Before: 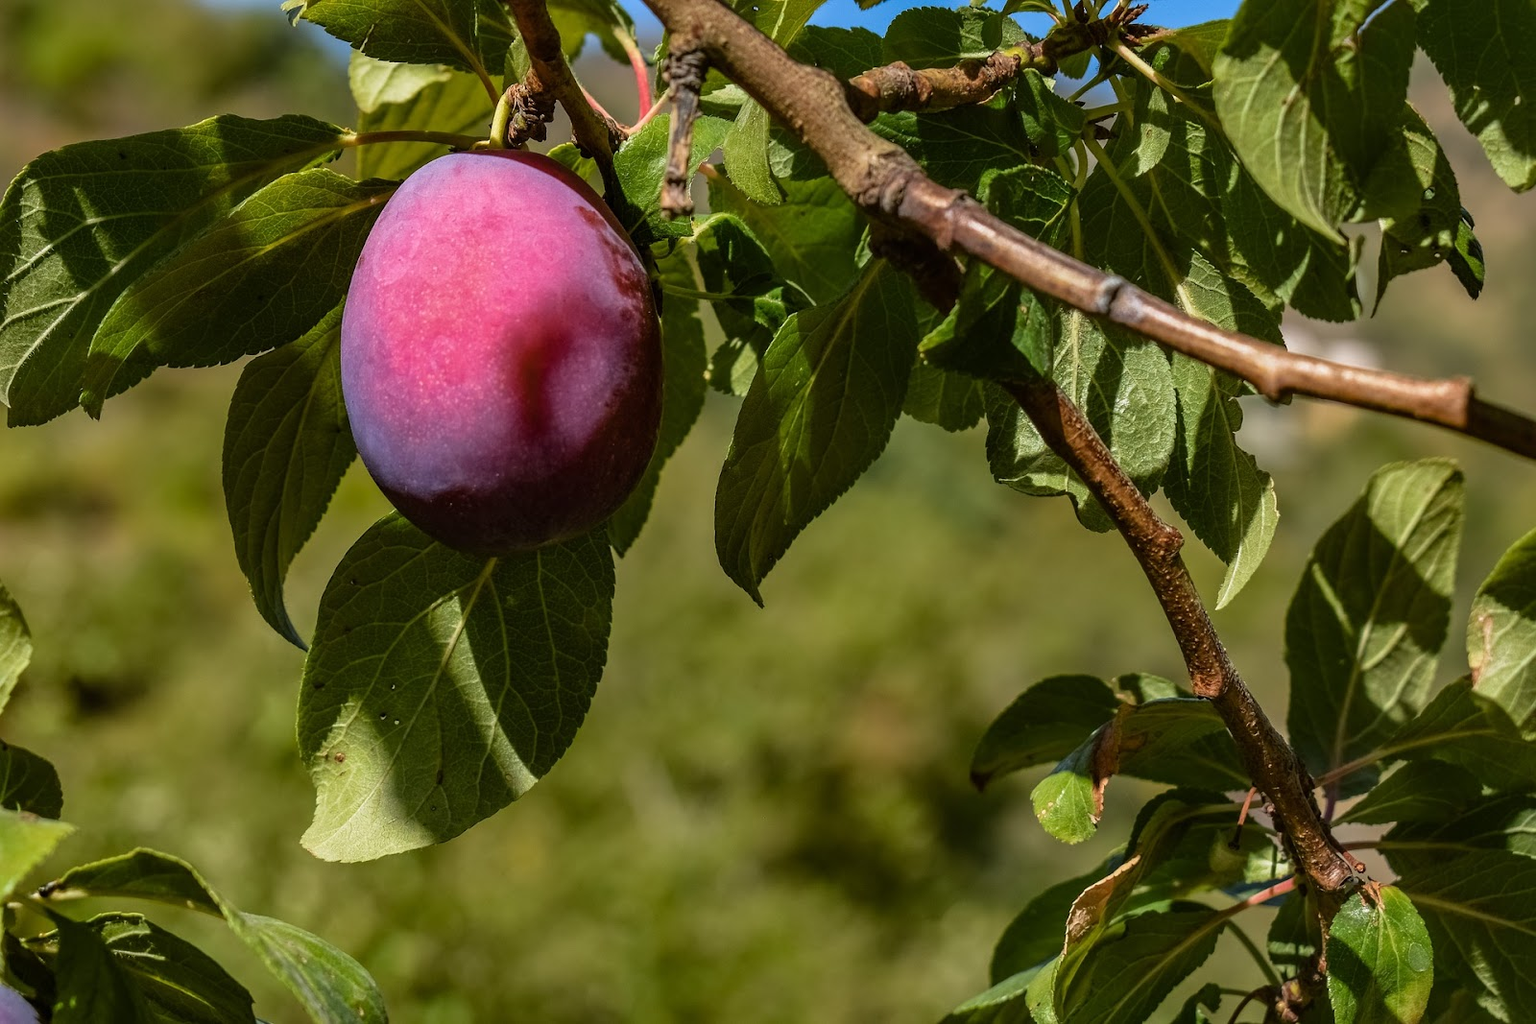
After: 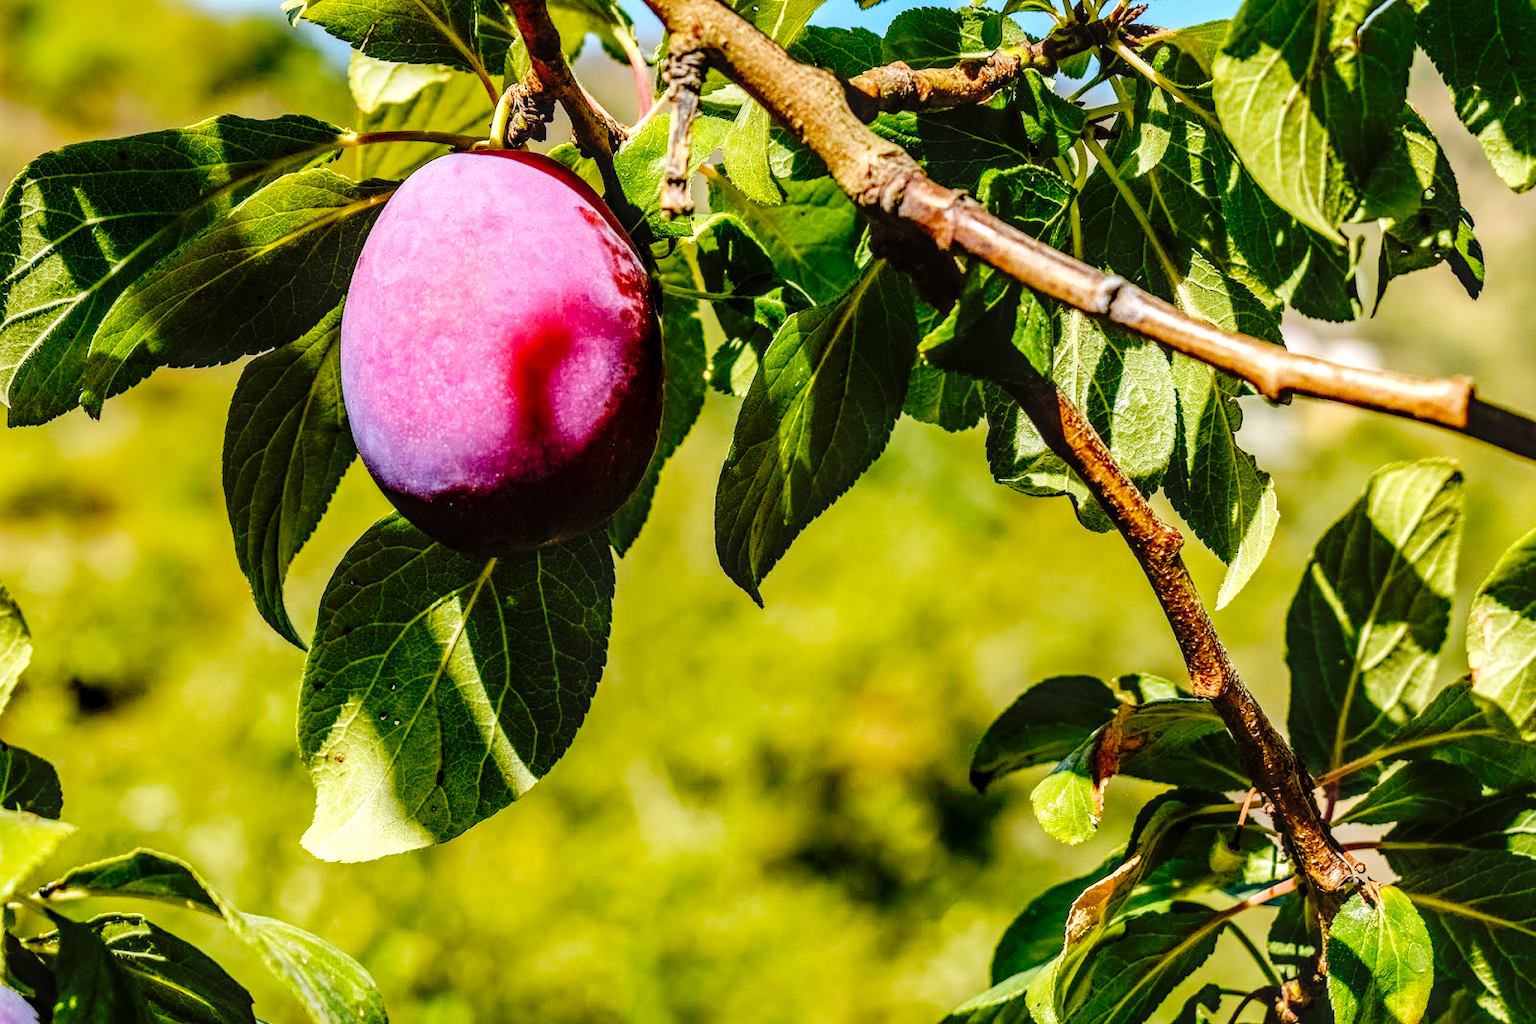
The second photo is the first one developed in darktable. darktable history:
local contrast: detail 150%
exposure: exposure 0.516 EV, compensate highlight preservation false
contrast brightness saturation: contrast -0.102, brightness 0.049, saturation 0.076
contrast equalizer: octaves 7, y [[0.524 ×6], [0.512 ×6], [0.379 ×6], [0 ×6], [0 ×6]], mix -0.993
haze removal: adaptive false
tone curve: curves: ch0 [(0, 0) (0.058, 0.039) (0.168, 0.123) (0.282, 0.327) (0.45, 0.534) (0.676, 0.751) (0.89, 0.919) (1, 1)]; ch1 [(0, 0) (0.094, 0.081) (0.285, 0.299) (0.385, 0.403) (0.447, 0.455) (0.495, 0.496) (0.544, 0.552) (0.589, 0.612) (0.722, 0.728) (1, 1)]; ch2 [(0, 0) (0.257, 0.217) (0.43, 0.421) (0.498, 0.507) (0.531, 0.544) (0.56, 0.579) (0.625, 0.66) (1, 1)], preserve colors none
base curve: curves: ch0 [(0, 0) (0.036, 0.025) (0.121, 0.166) (0.206, 0.329) (0.605, 0.79) (1, 1)], preserve colors none
